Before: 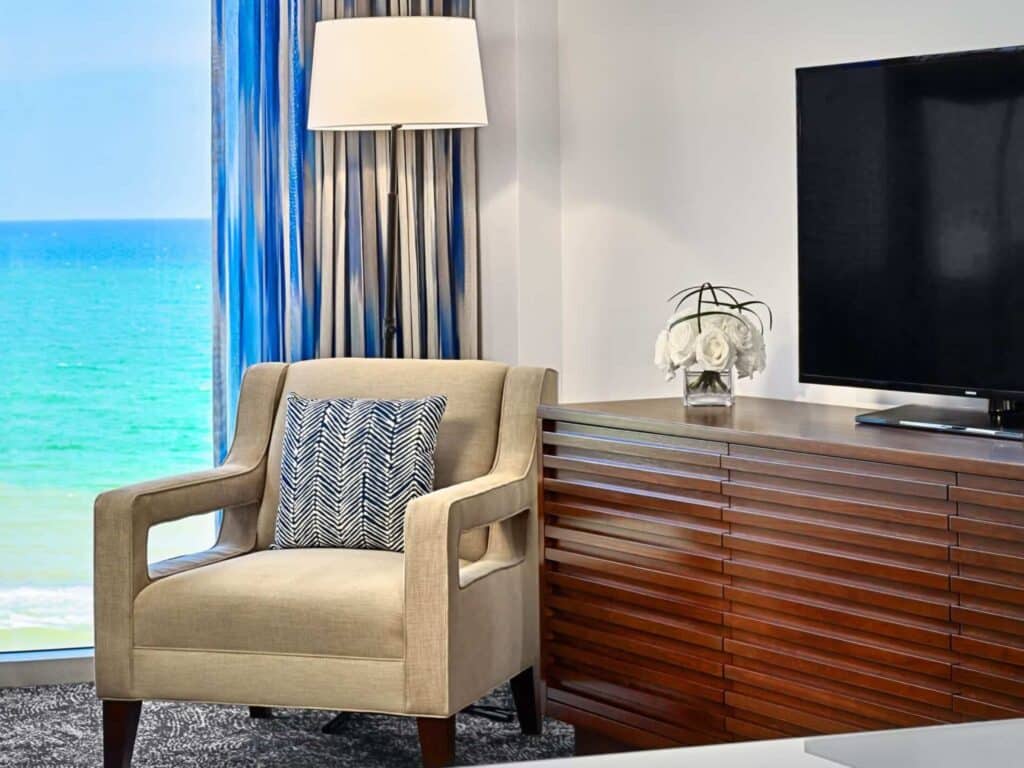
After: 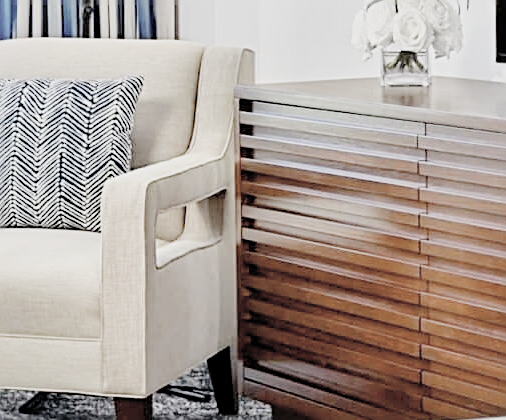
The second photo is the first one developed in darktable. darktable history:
sharpen: on, module defaults
crop: left 29.672%, top 41.786%, right 20.851%, bottom 3.487%
white balance: red 0.983, blue 1.036
contrast brightness saturation: brightness 0.18, saturation -0.5
exposure: black level correction 0, exposure 1.2 EV, compensate highlight preservation false
filmic rgb: middle gray luminance 18%, black relative exposure -7.5 EV, white relative exposure 8.5 EV, threshold 6 EV, target black luminance 0%, hardness 2.23, latitude 18.37%, contrast 0.878, highlights saturation mix 5%, shadows ↔ highlights balance 10.15%, add noise in highlights 0, preserve chrominance no, color science v3 (2019), use custom middle-gray values true, iterations of high-quality reconstruction 0, contrast in highlights soft, enable highlight reconstruction true
